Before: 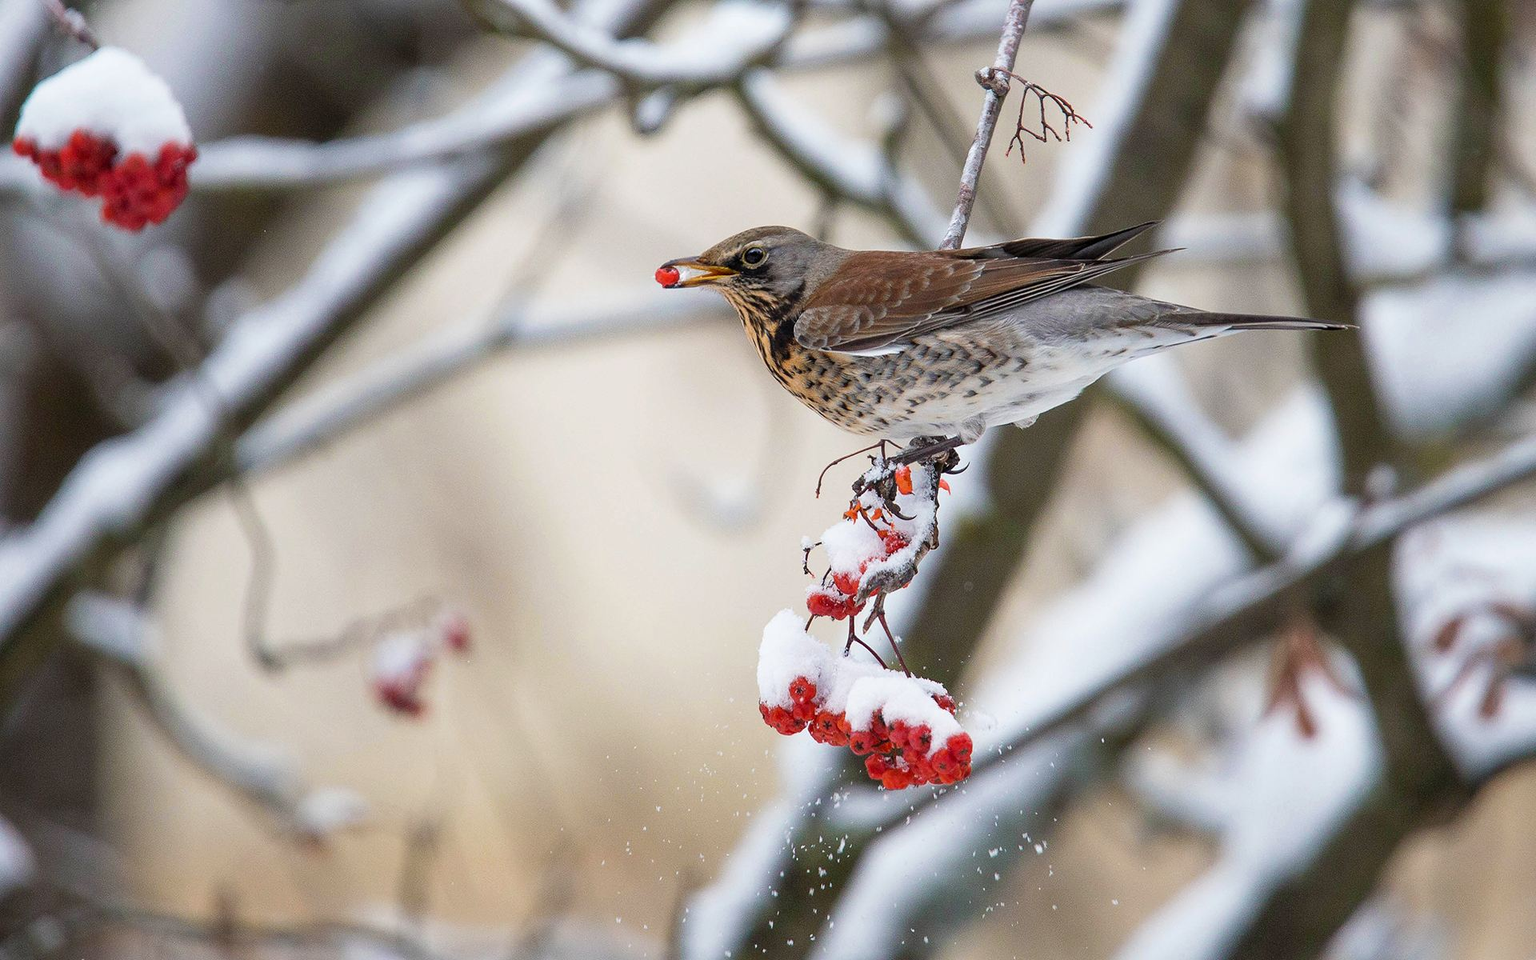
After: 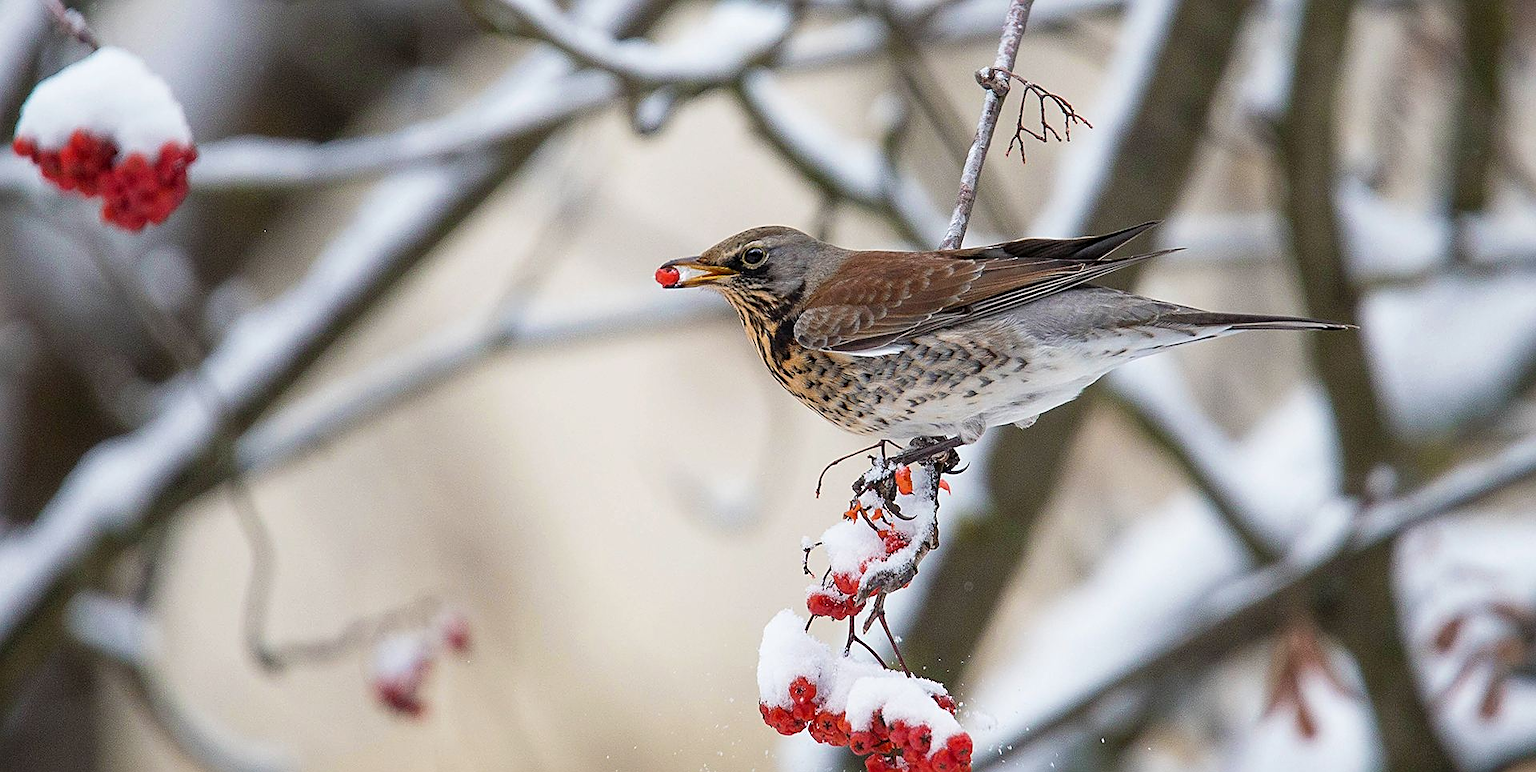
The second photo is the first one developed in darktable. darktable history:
crop: bottom 19.521%
sharpen: on, module defaults
